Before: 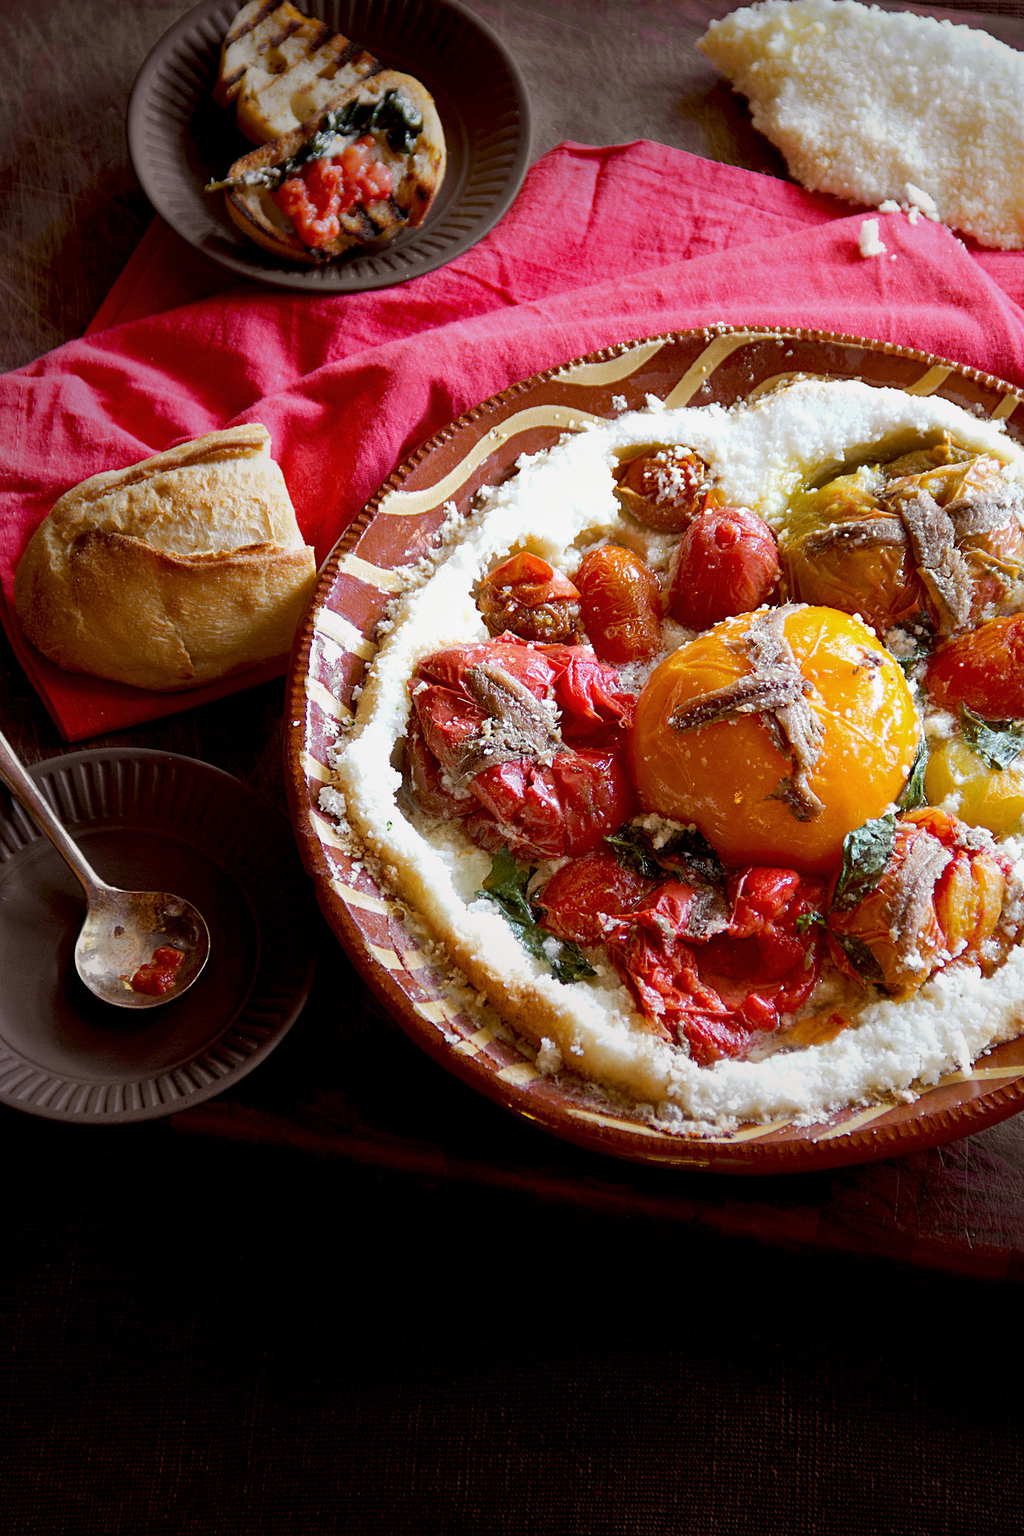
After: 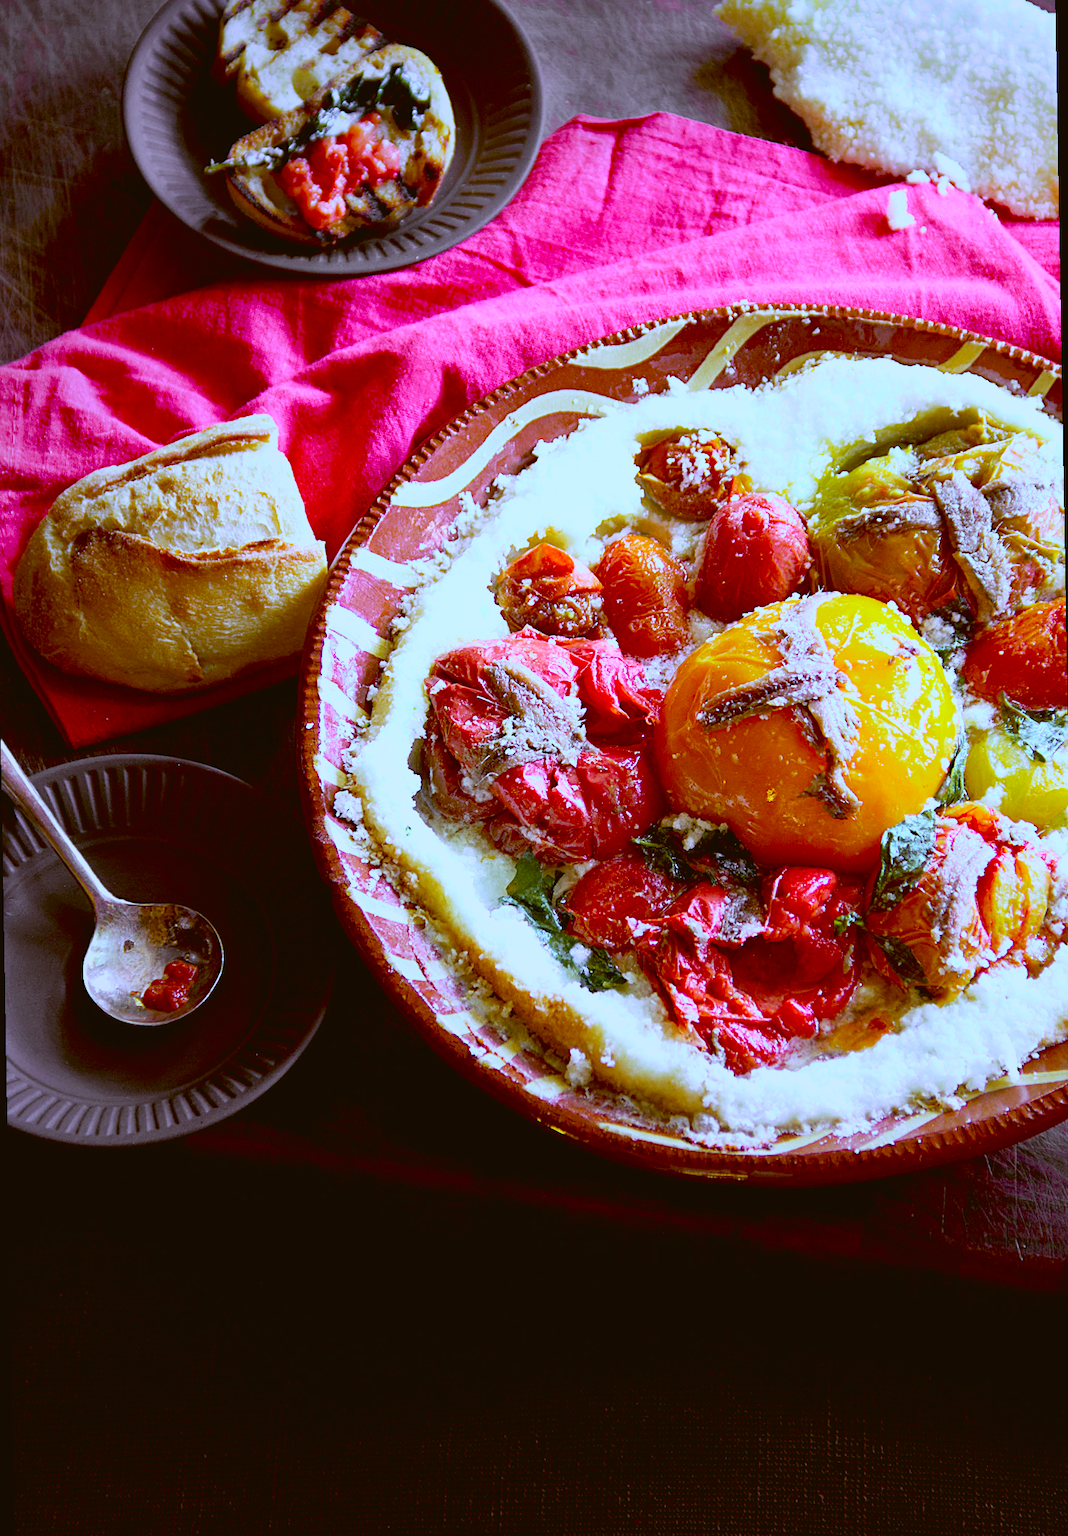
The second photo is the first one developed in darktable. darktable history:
tone curve: curves: ch0 [(0, 0.005) (0.103, 0.097) (0.18, 0.22) (0.378, 0.482) (0.504, 0.631) (0.663, 0.801) (0.834, 0.914) (1, 0.971)]; ch1 [(0, 0) (0.172, 0.123) (0.324, 0.253) (0.396, 0.388) (0.478, 0.461) (0.499, 0.498) (0.545, 0.587) (0.604, 0.692) (0.704, 0.818) (1, 1)]; ch2 [(0, 0) (0.411, 0.424) (0.496, 0.5) (0.521, 0.537) (0.555, 0.585) (0.628, 0.703) (1, 1)], color space Lab, independent channels, preserve colors none
color balance: lift [1.004, 1.002, 1.002, 0.998], gamma [1, 1.007, 1.002, 0.993], gain [1, 0.977, 1.013, 1.023], contrast -3.64%
rotate and perspective: rotation -1°, crop left 0.011, crop right 0.989, crop top 0.025, crop bottom 0.975
white balance: red 0.766, blue 1.537
color calibration: x 0.329, y 0.345, temperature 5633 K
